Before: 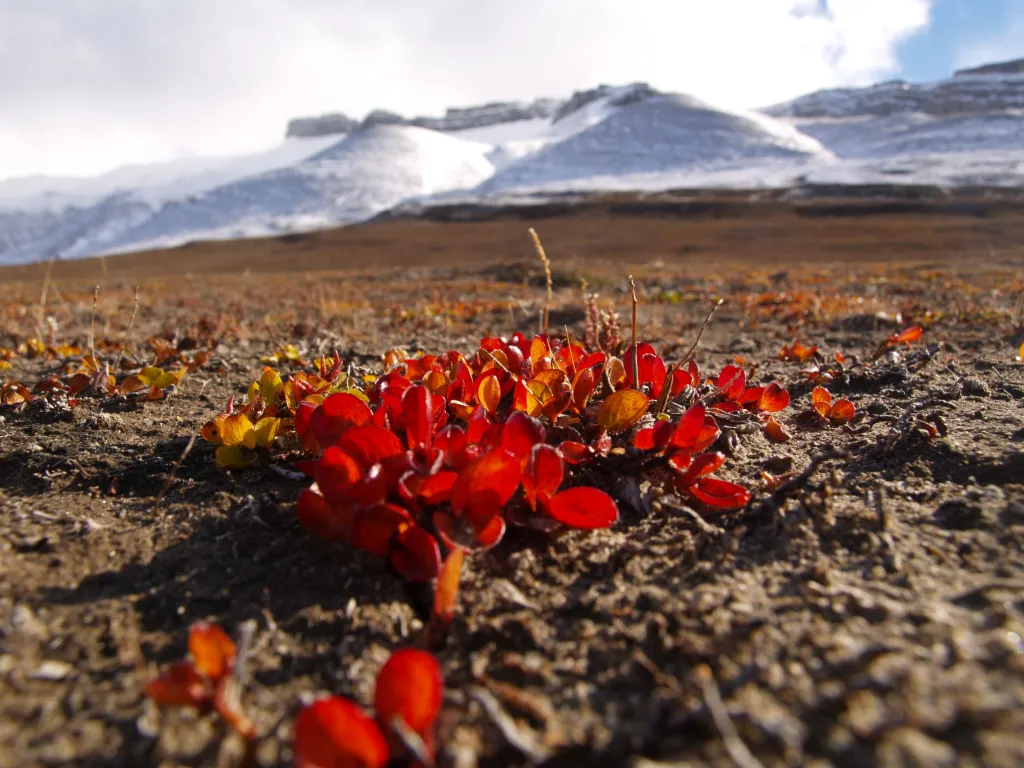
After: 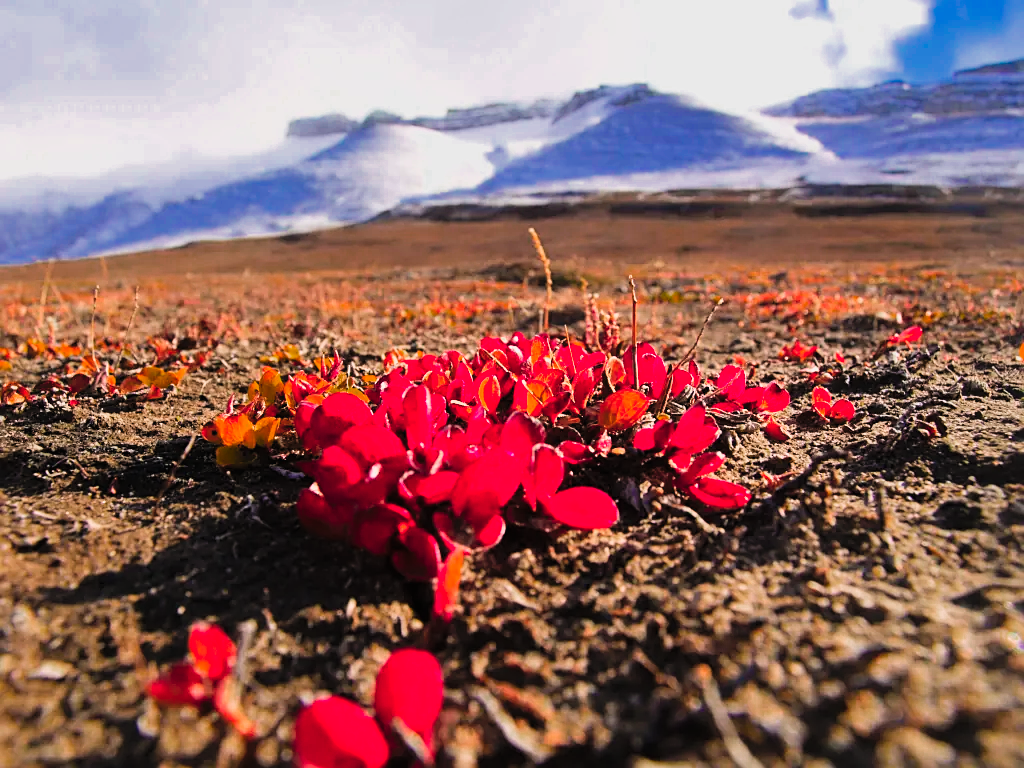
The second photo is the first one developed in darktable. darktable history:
sharpen: on, module defaults
contrast brightness saturation: contrast 0.07, brightness 0.18, saturation 0.4
color zones: curves: ch0 [(0, 0.553) (0.123, 0.58) (0.23, 0.419) (0.468, 0.155) (0.605, 0.132) (0.723, 0.063) (0.833, 0.172) (0.921, 0.468)]; ch1 [(0.025, 0.645) (0.229, 0.584) (0.326, 0.551) (0.537, 0.446) (0.599, 0.911) (0.708, 1) (0.805, 0.944)]; ch2 [(0.086, 0.468) (0.254, 0.464) (0.638, 0.564) (0.702, 0.592) (0.768, 0.564)]
filmic rgb: black relative exposure -7.5 EV, white relative exposure 5 EV, hardness 3.31, contrast 1.3, contrast in shadows safe
